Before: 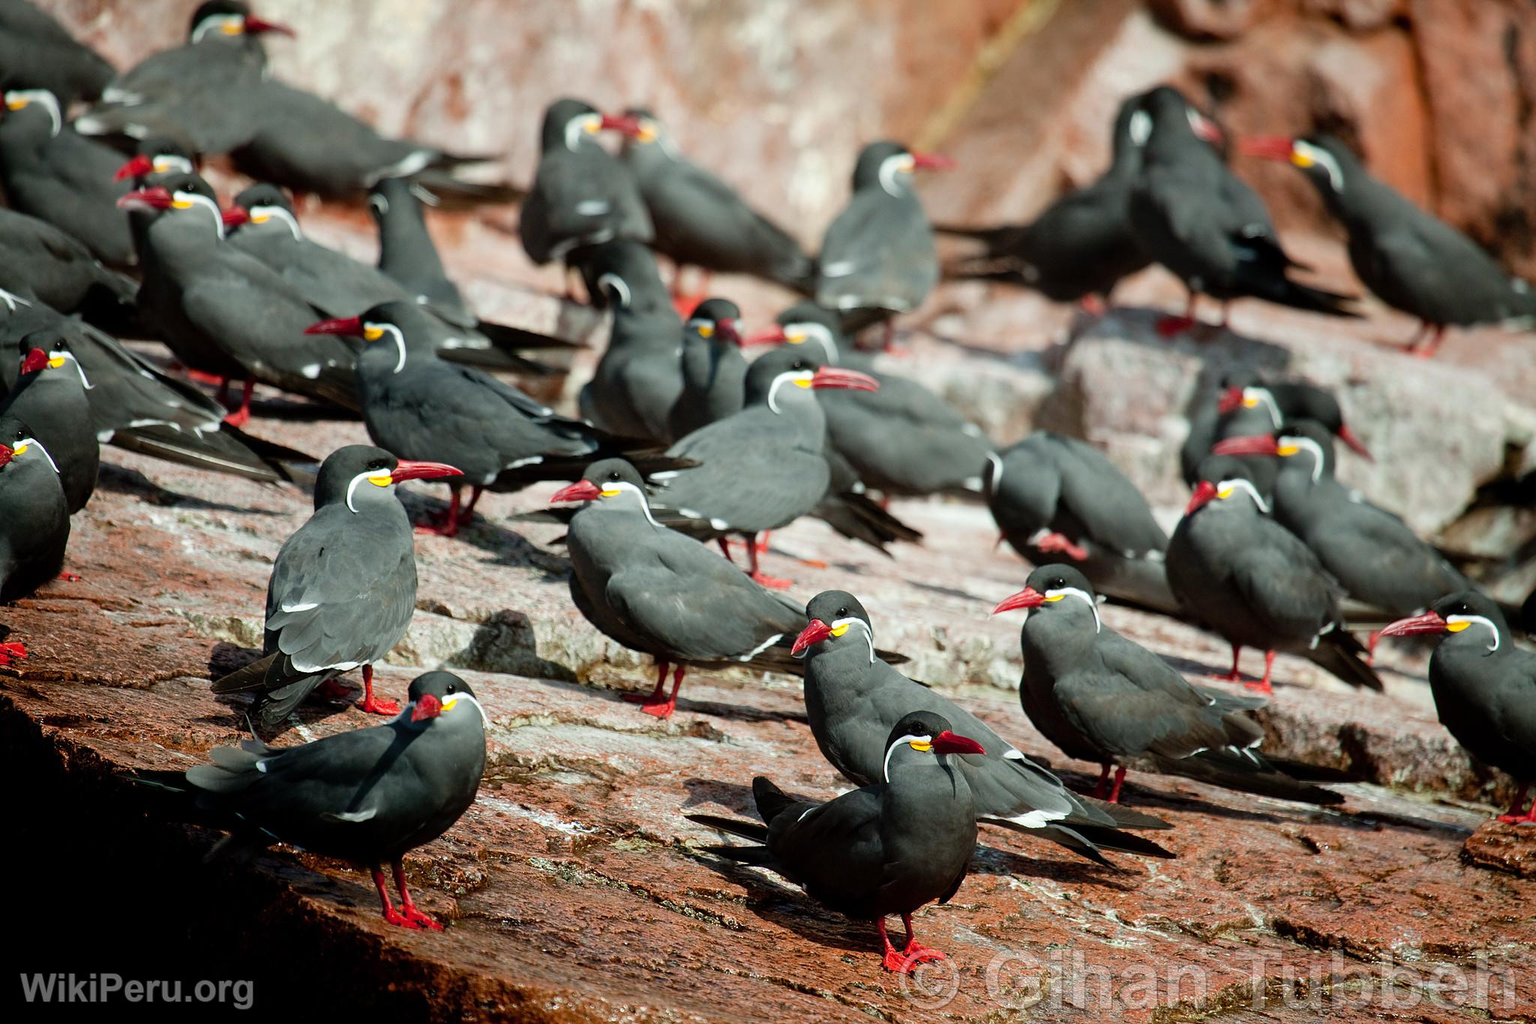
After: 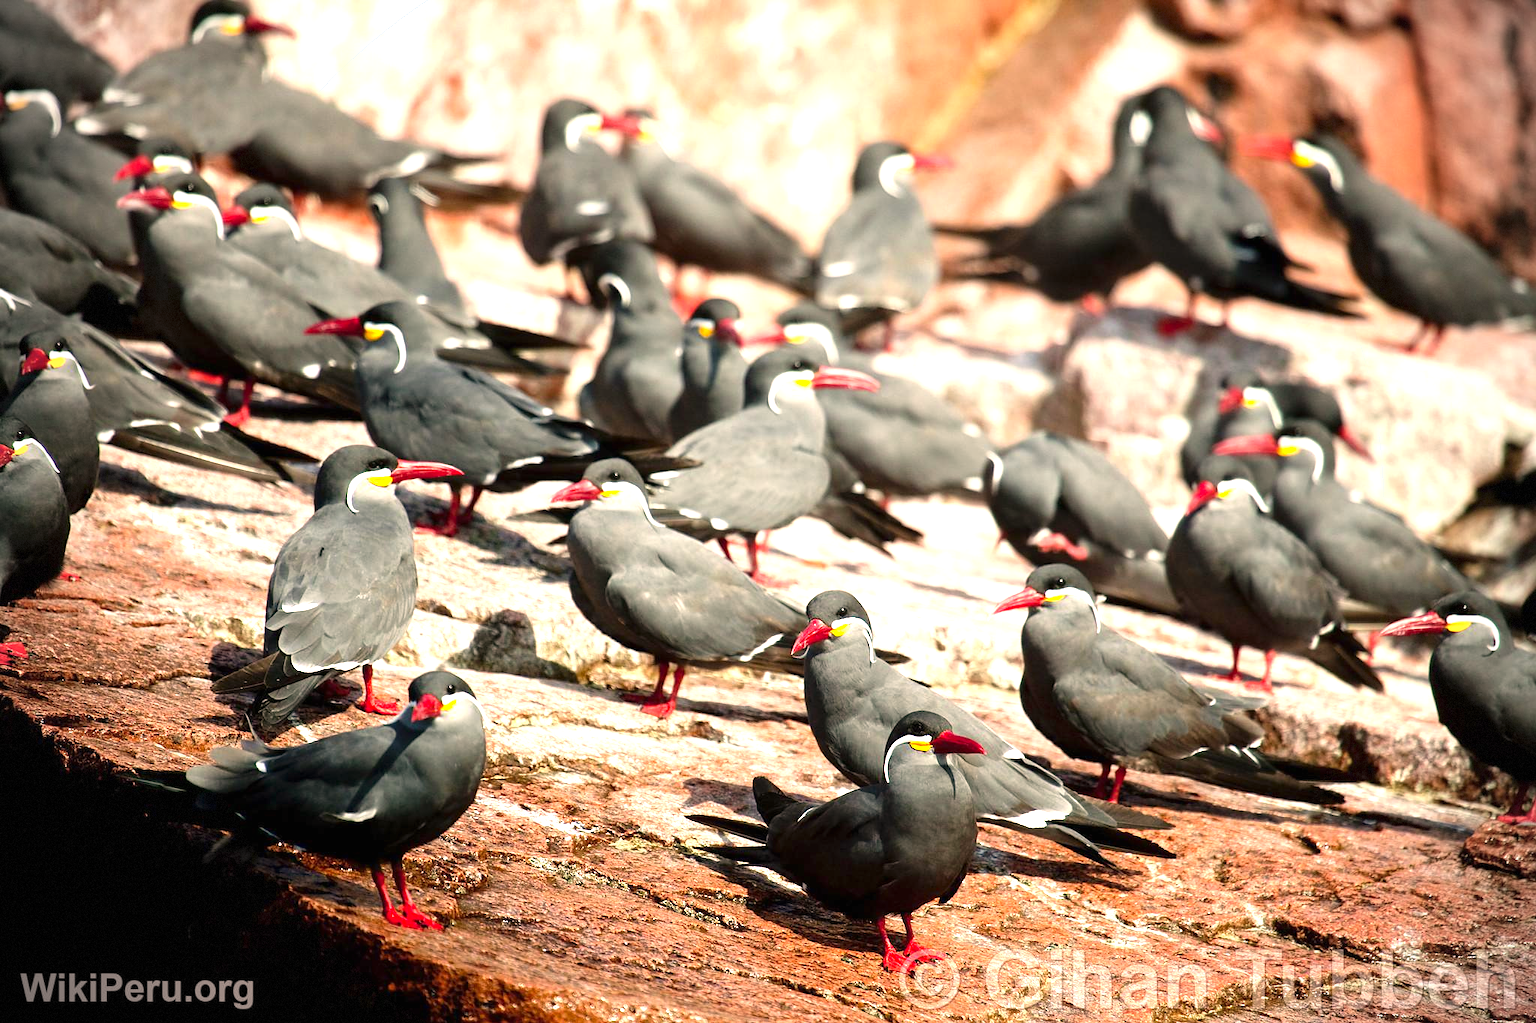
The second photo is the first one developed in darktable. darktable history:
exposure: black level correction 0, exposure 1.2 EV, compensate exposure bias true, compensate highlight preservation false
color correction: highlights a* 11.96, highlights b* 11.58
vignetting: dithering 8-bit output, unbound false
